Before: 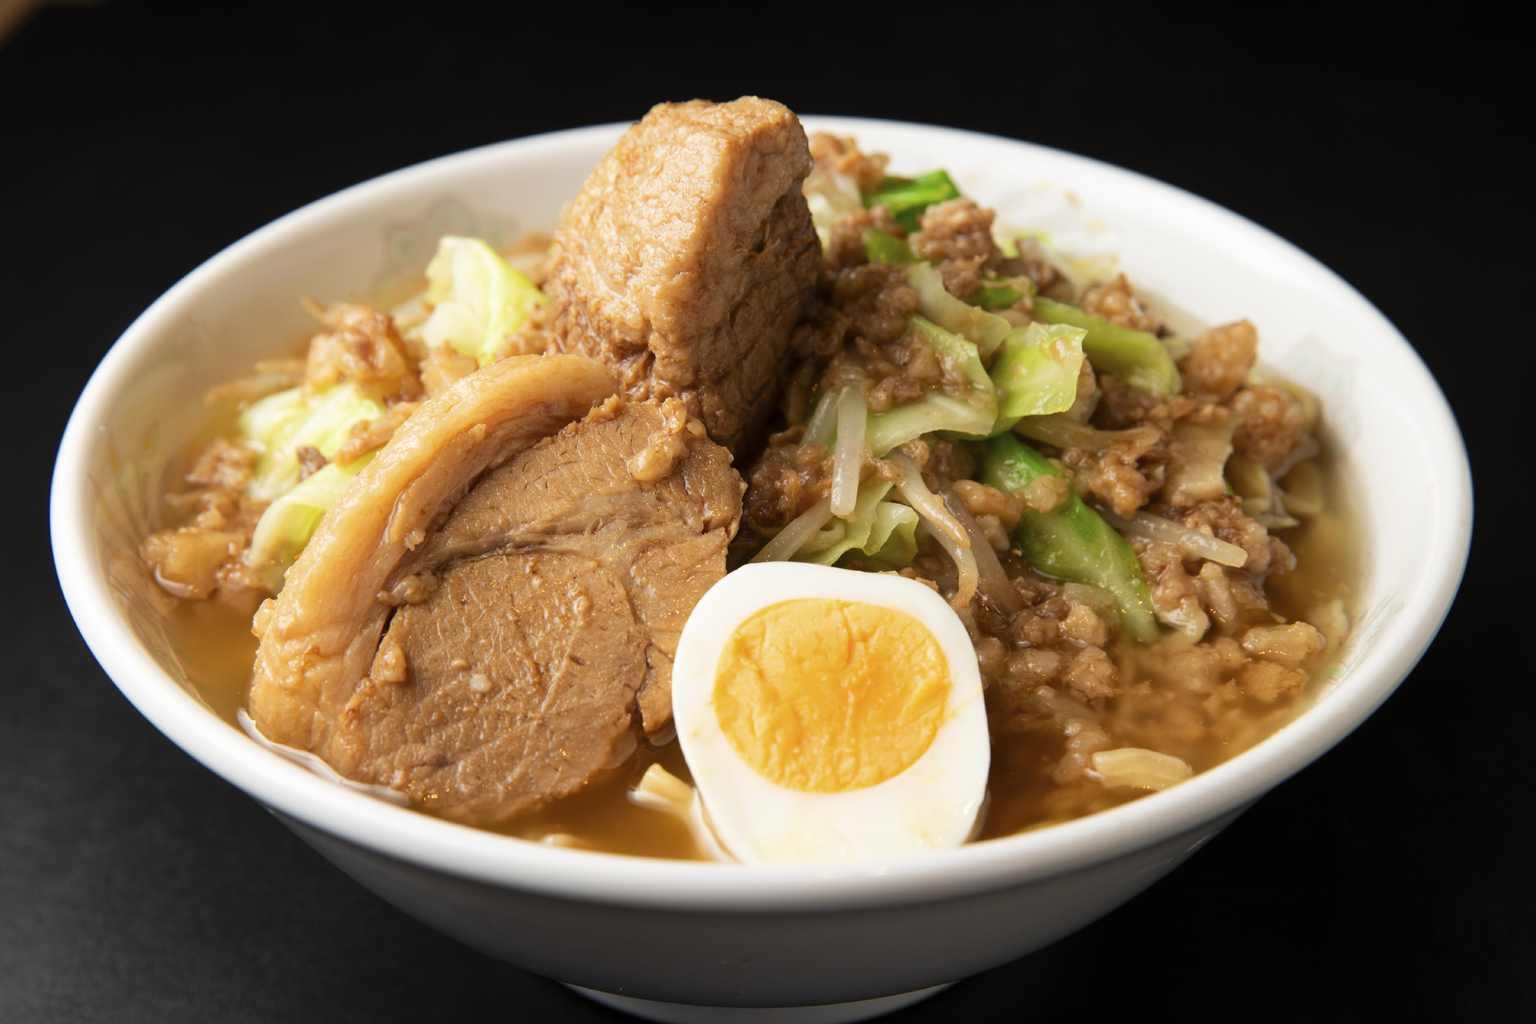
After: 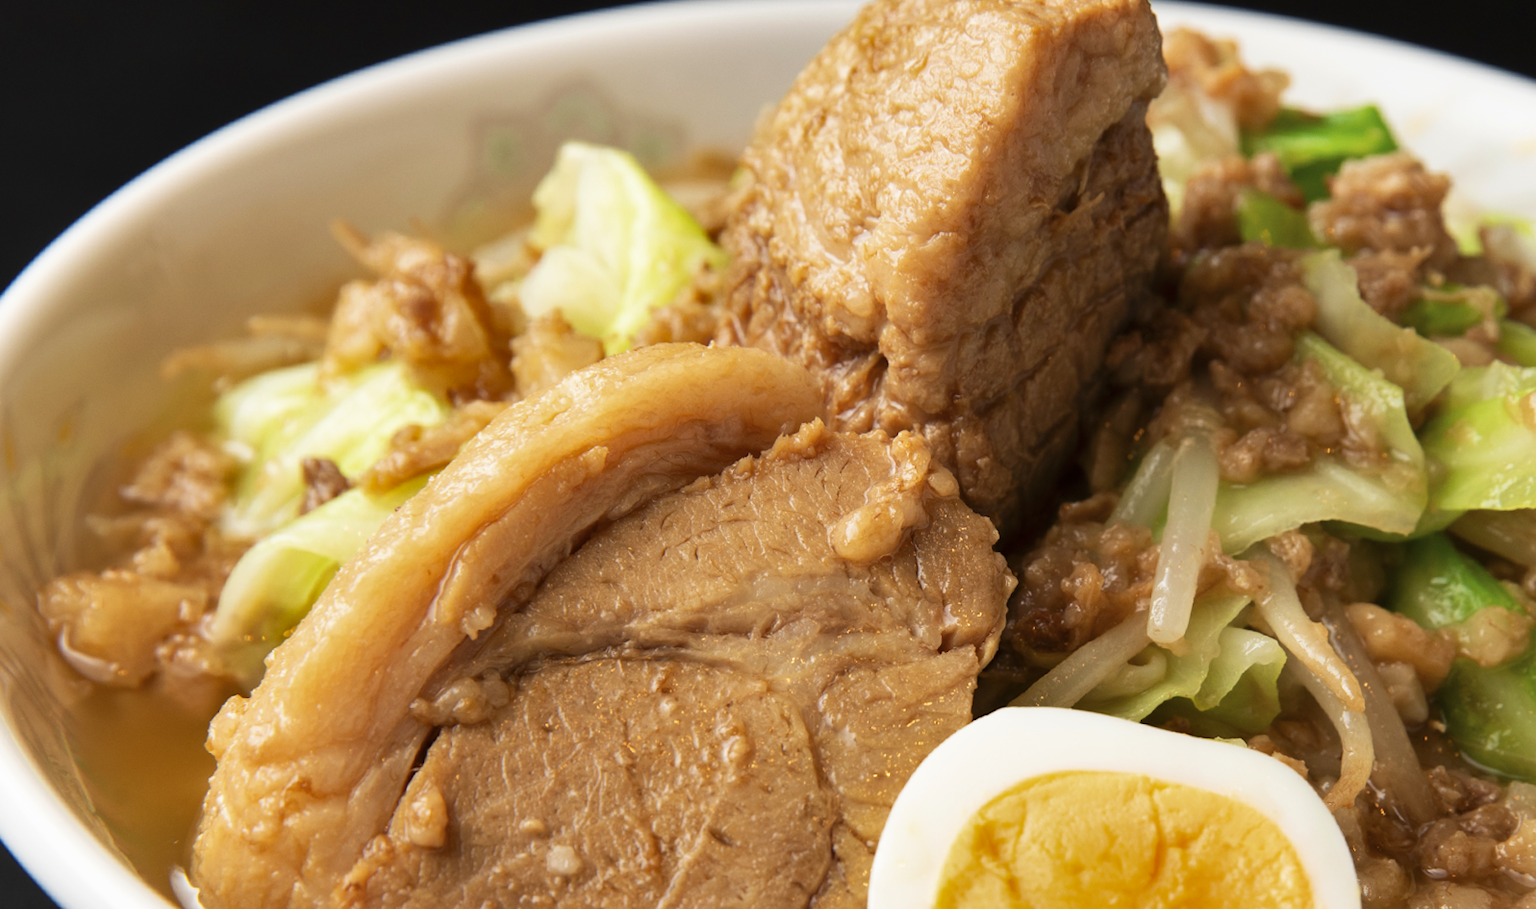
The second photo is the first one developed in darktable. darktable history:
velvia: strength 15%
shadows and highlights: shadows 40, highlights -54, highlights color adjustment 46%, low approximation 0.01, soften with gaussian
crop and rotate: angle -4.99°, left 2.122%, top 6.945%, right 27.566%, bottom 30.519%
